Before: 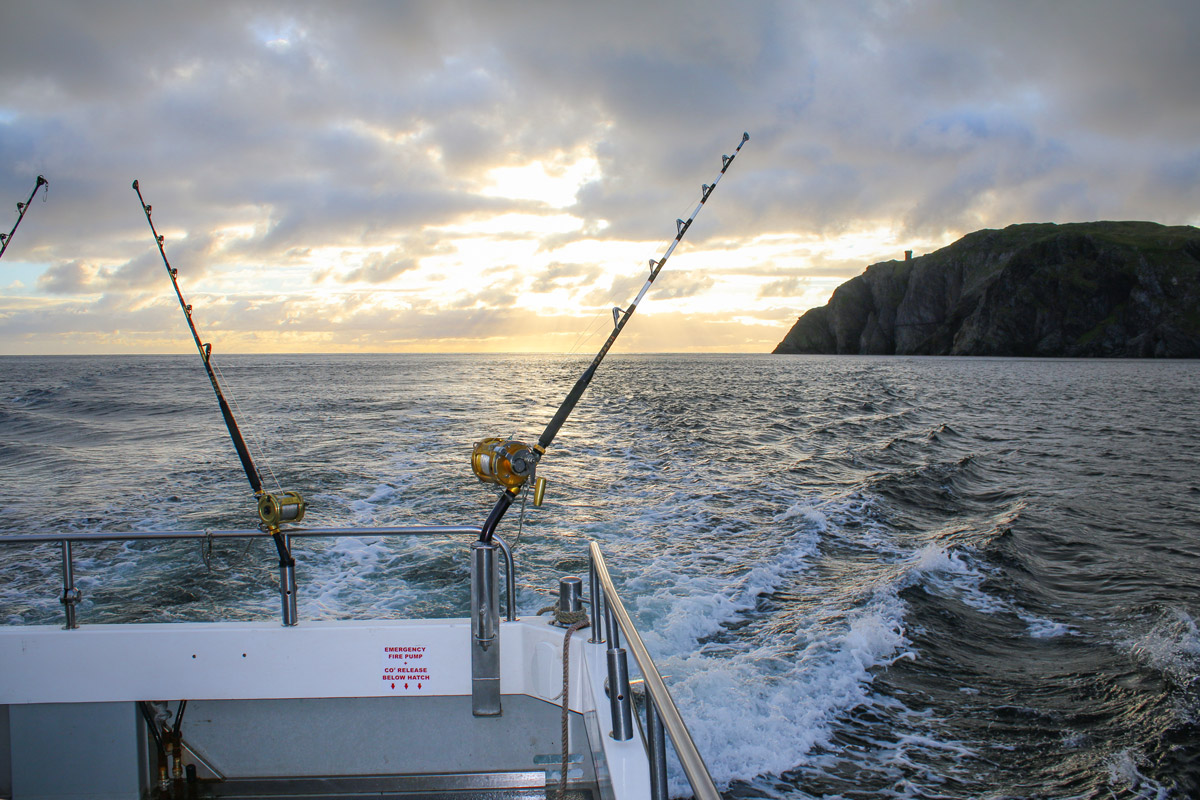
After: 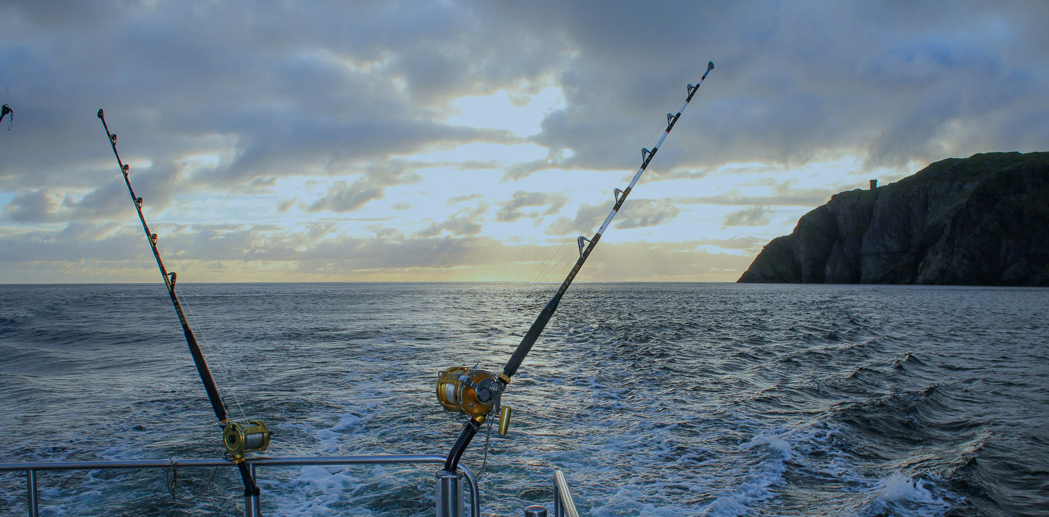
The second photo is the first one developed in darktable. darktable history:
crop: left 2.92%, top 8.878%, right 9.653%, bottom 26.49%
color calibration: illuminant Planckian (black body), x 0.378, y 0.375, temperature 4038.2 K
exposure: black level correction 0, exposure -0.76 EV, compensate exposure bias true, compensate highlight preservation false
